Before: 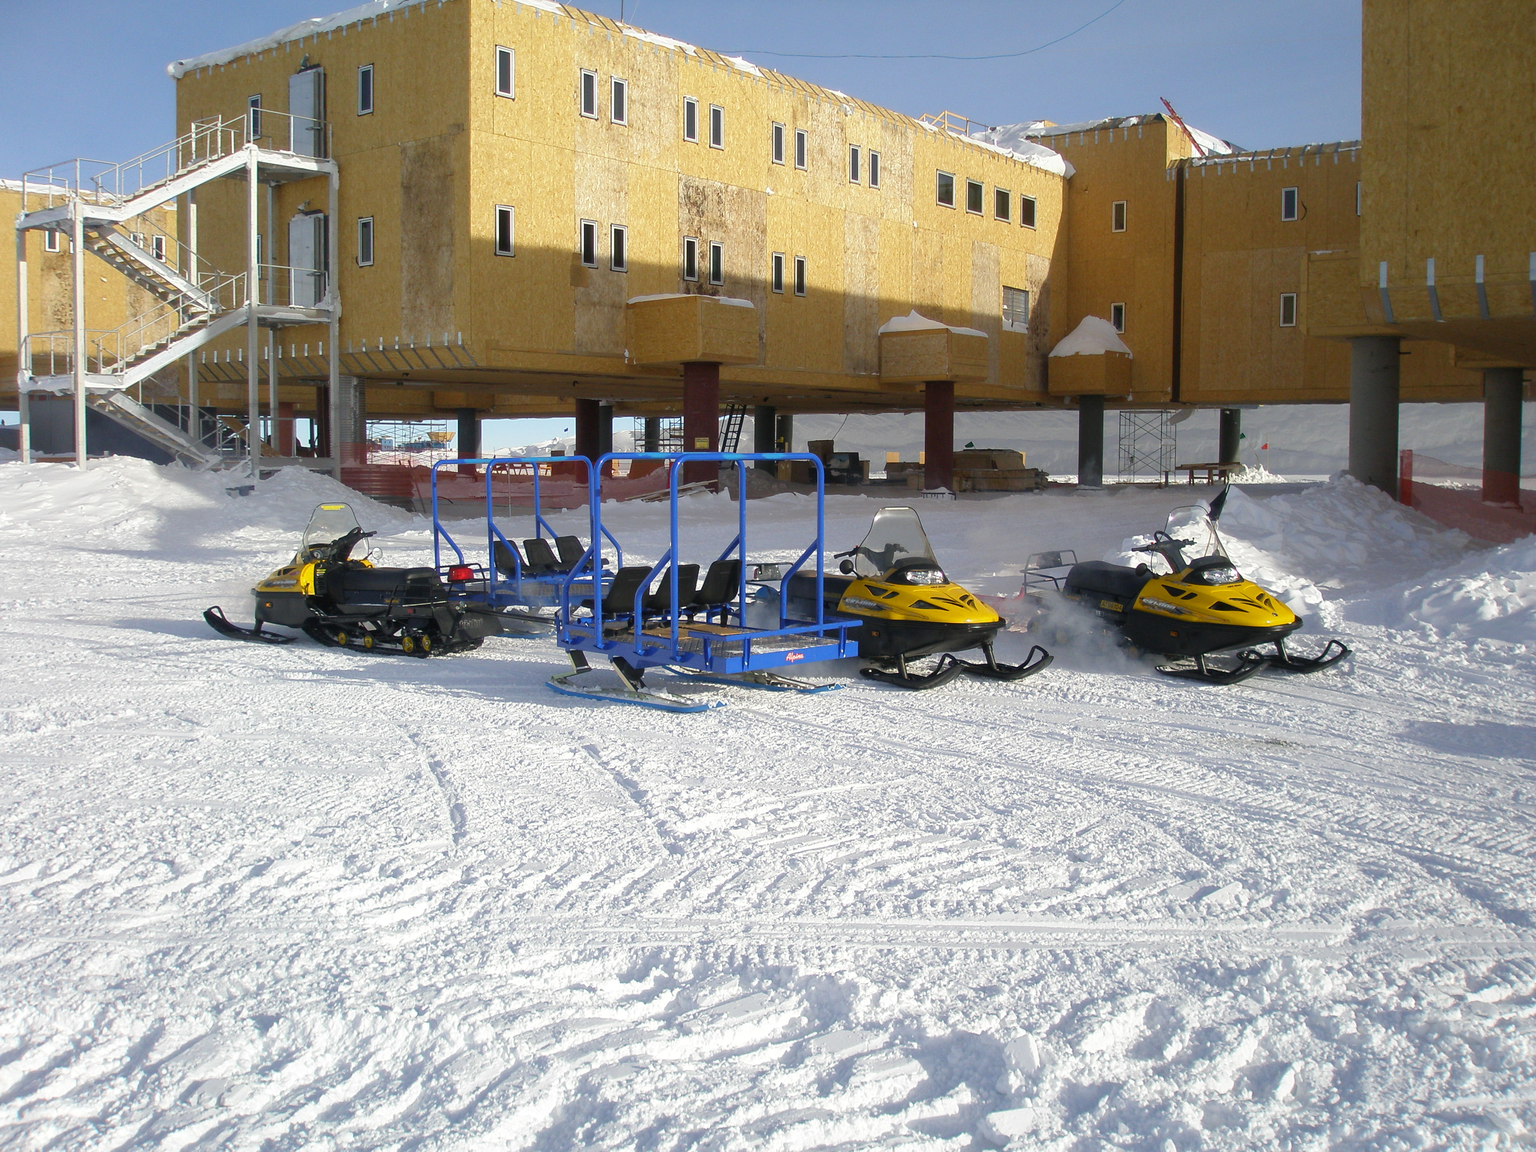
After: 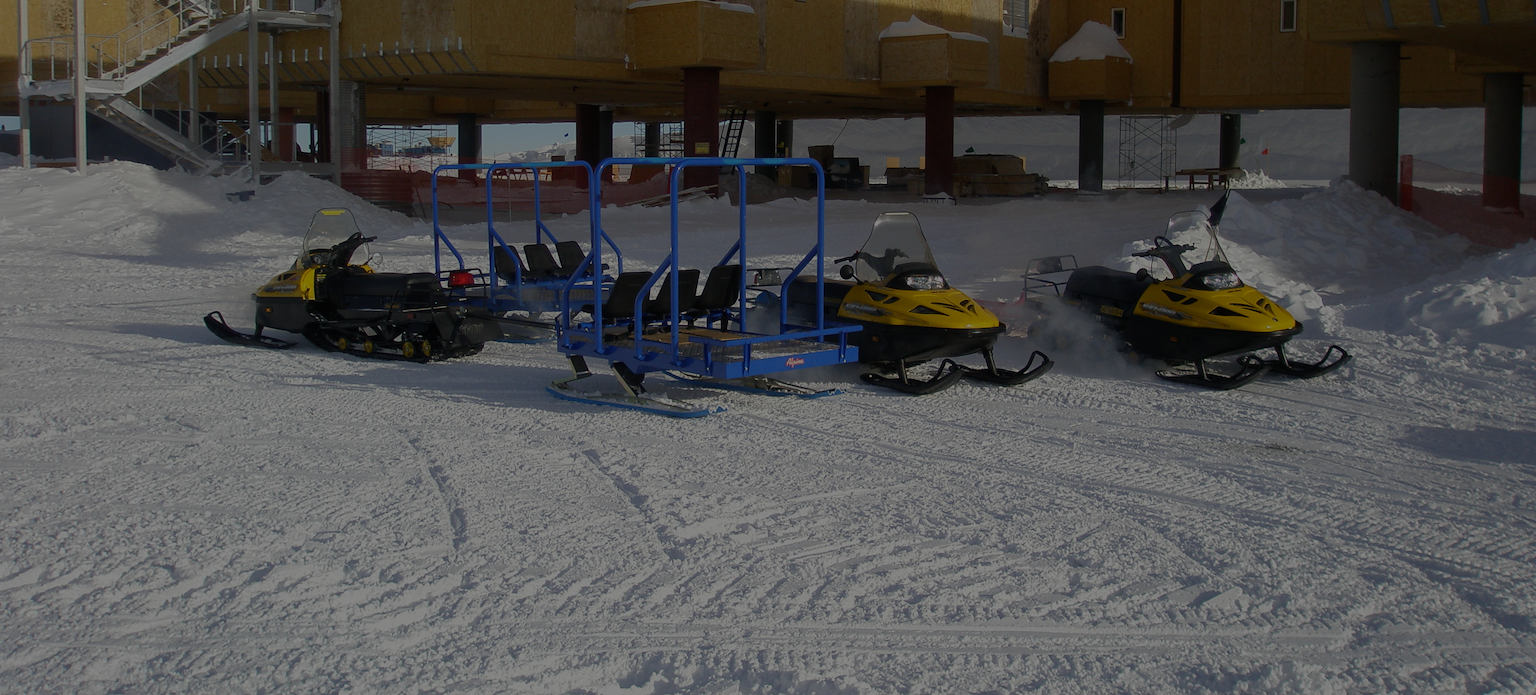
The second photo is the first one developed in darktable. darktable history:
crop and rotate: top 25.646%, bottom 13.962%
exposure: exposure -2.082 EV, compensate highlight preservation false
